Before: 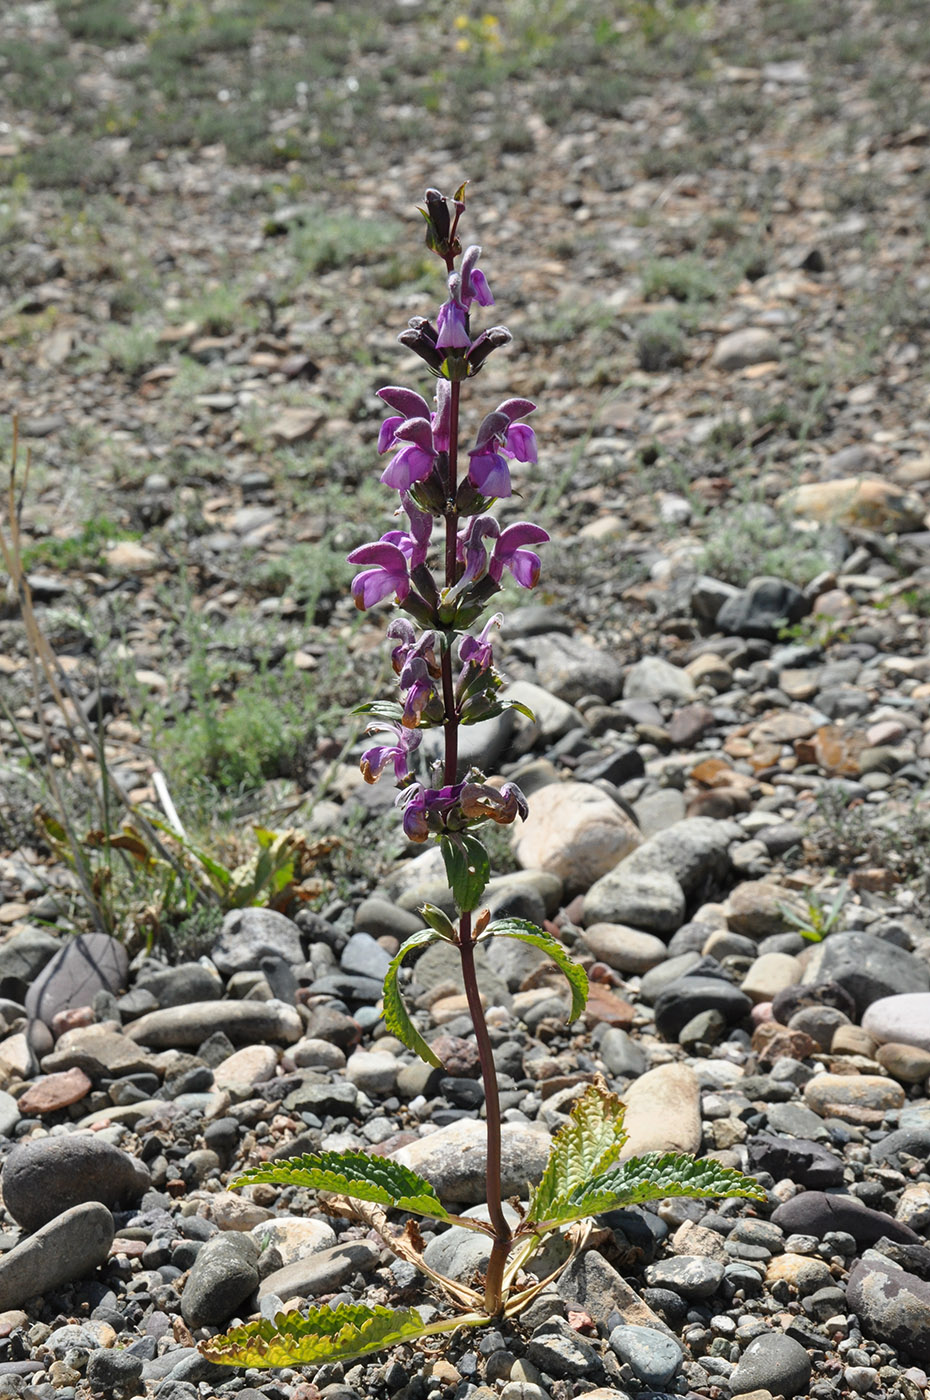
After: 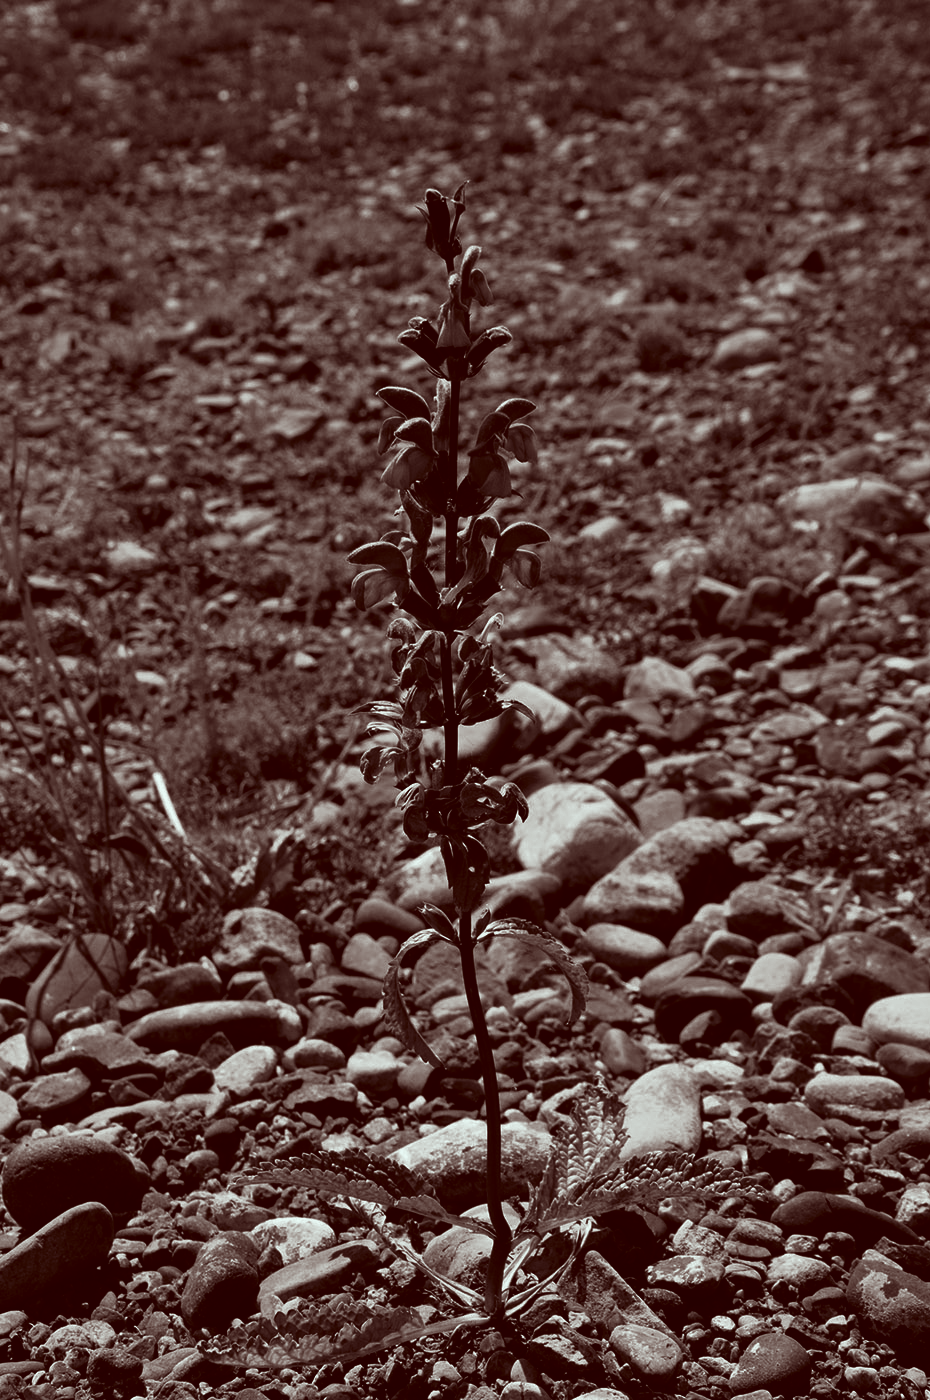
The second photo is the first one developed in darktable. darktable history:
color correction: highlights a* -7.23, highlights b* -0.161, shadows a* 20.08, shadows b* 11.73
contrast brightness saturation: contrast -0.03, brightness -0.59, saturation -1
color balance: mode lift, gamma, gain (sRGB), lift [1, 1.049, 1, 1]
